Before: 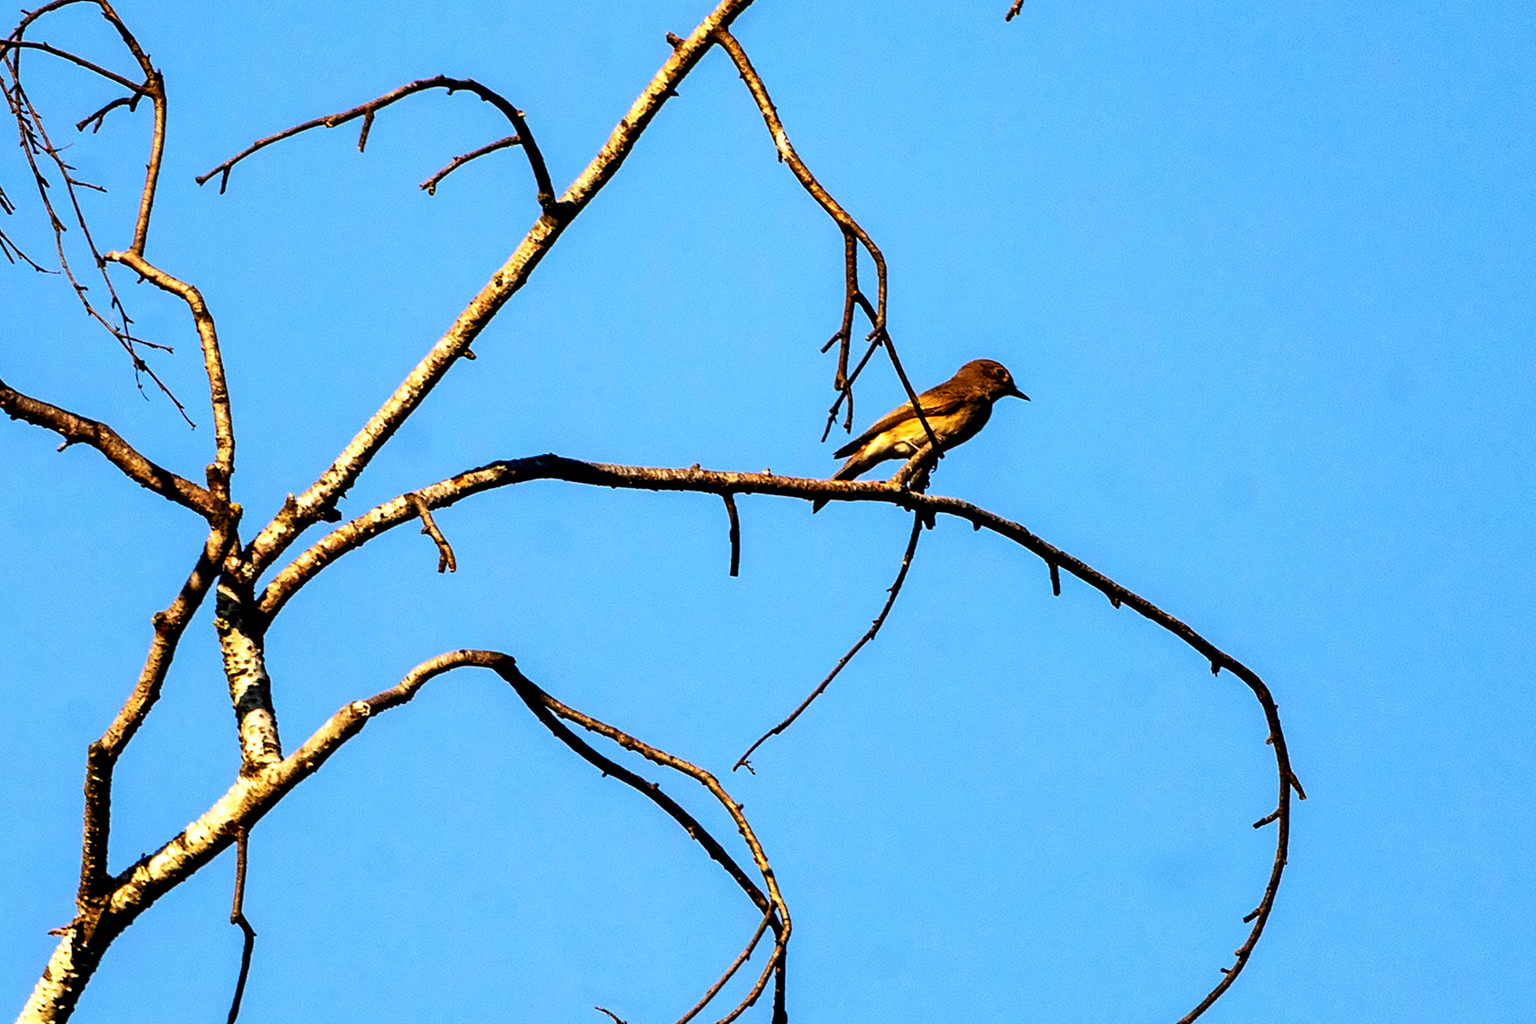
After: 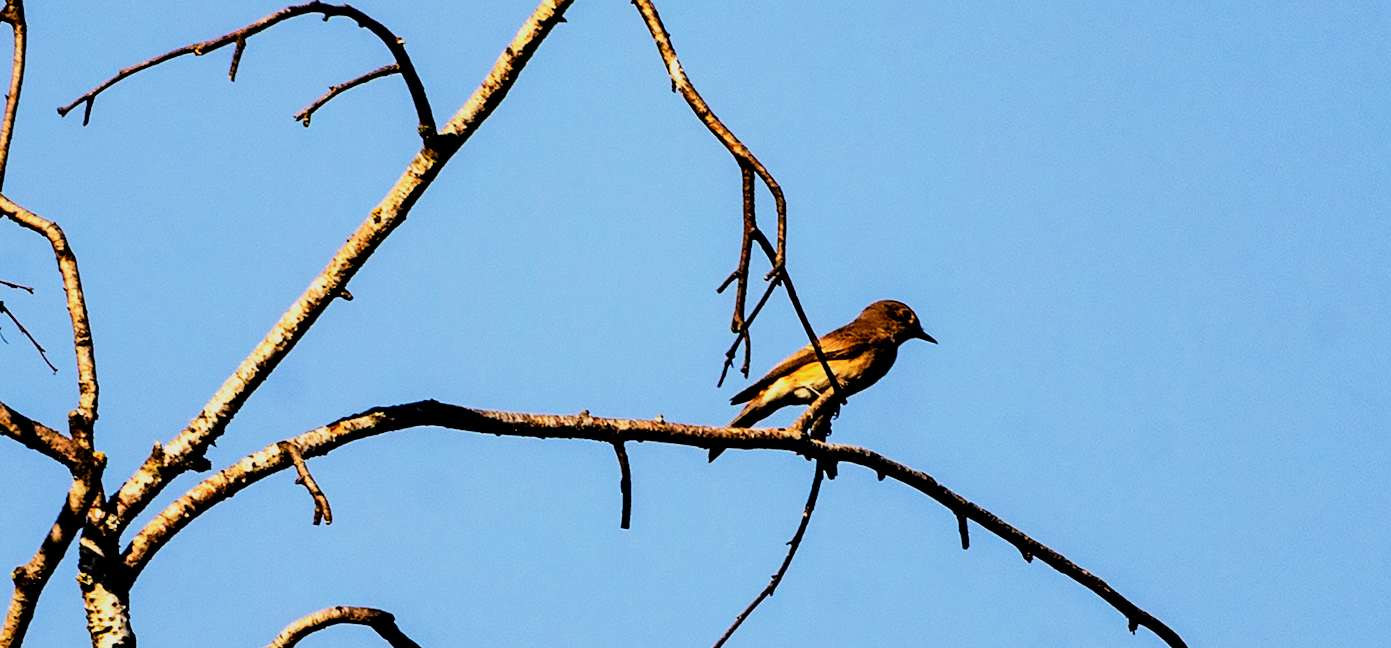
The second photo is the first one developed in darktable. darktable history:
exposure: exposure 0.153 EV, compensate highlight preservation false
crop and rotate: left 9.237%, top 7.329%, right 4.891%, bottom 32.644%
filmic rgb: black relative exposure -5.04 EV, white relative exposure 3.97 EV, hardness 2.88, contrast 1.195, highlights saturation mix -30.73%, iterations of high-quality reconstruction 0
